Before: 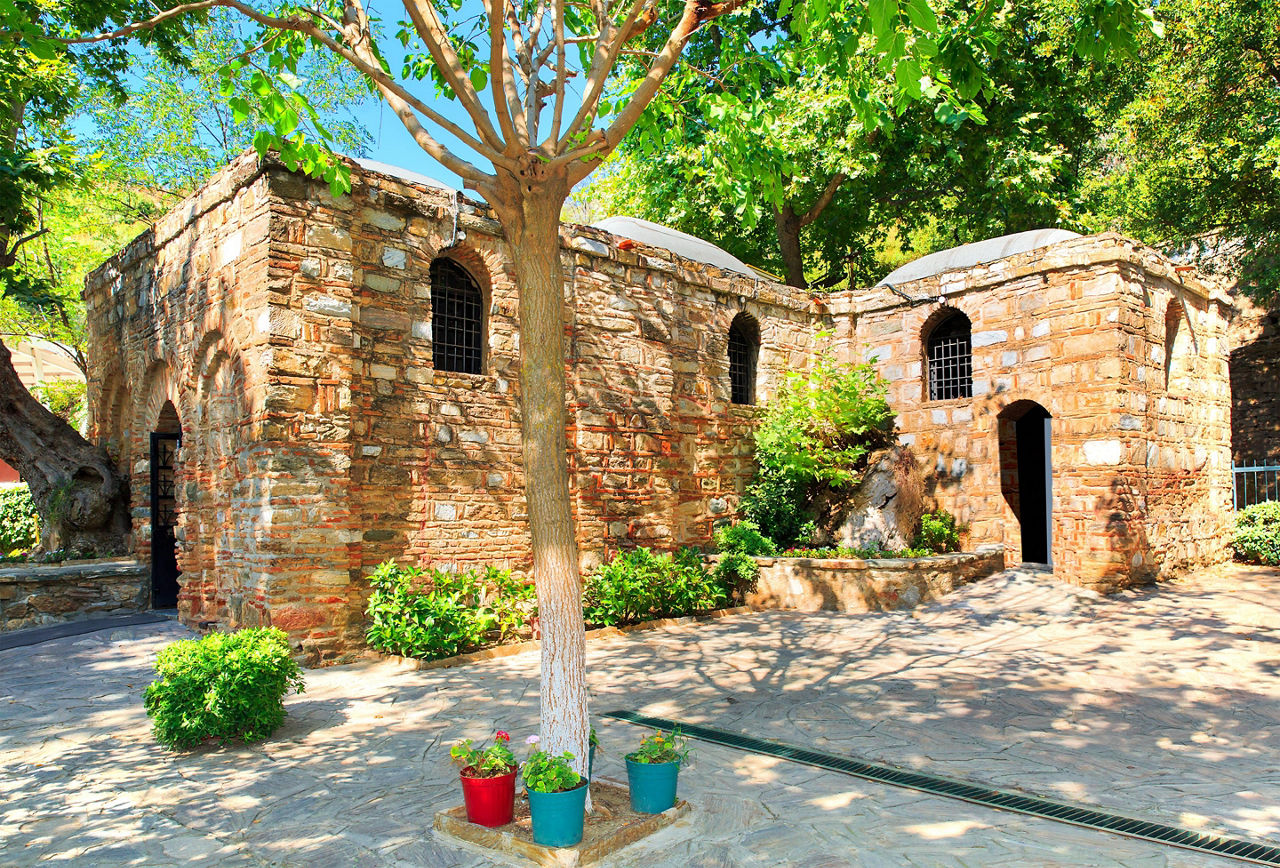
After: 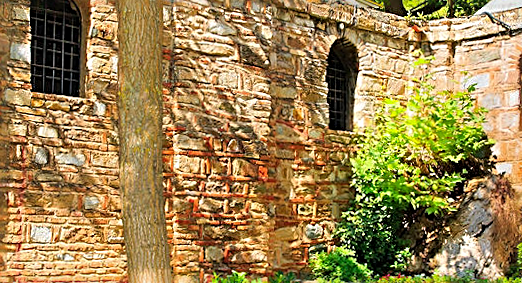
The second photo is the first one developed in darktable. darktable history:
crop: left 31.751%, top 32.172%, right 27.8%, bottom 35.83%
rotate and perspective: rotation 0.8°, automatic cropping off
sharpen: radius 2.584, amount 0.688
color balance rgb: global vibrance 20%
